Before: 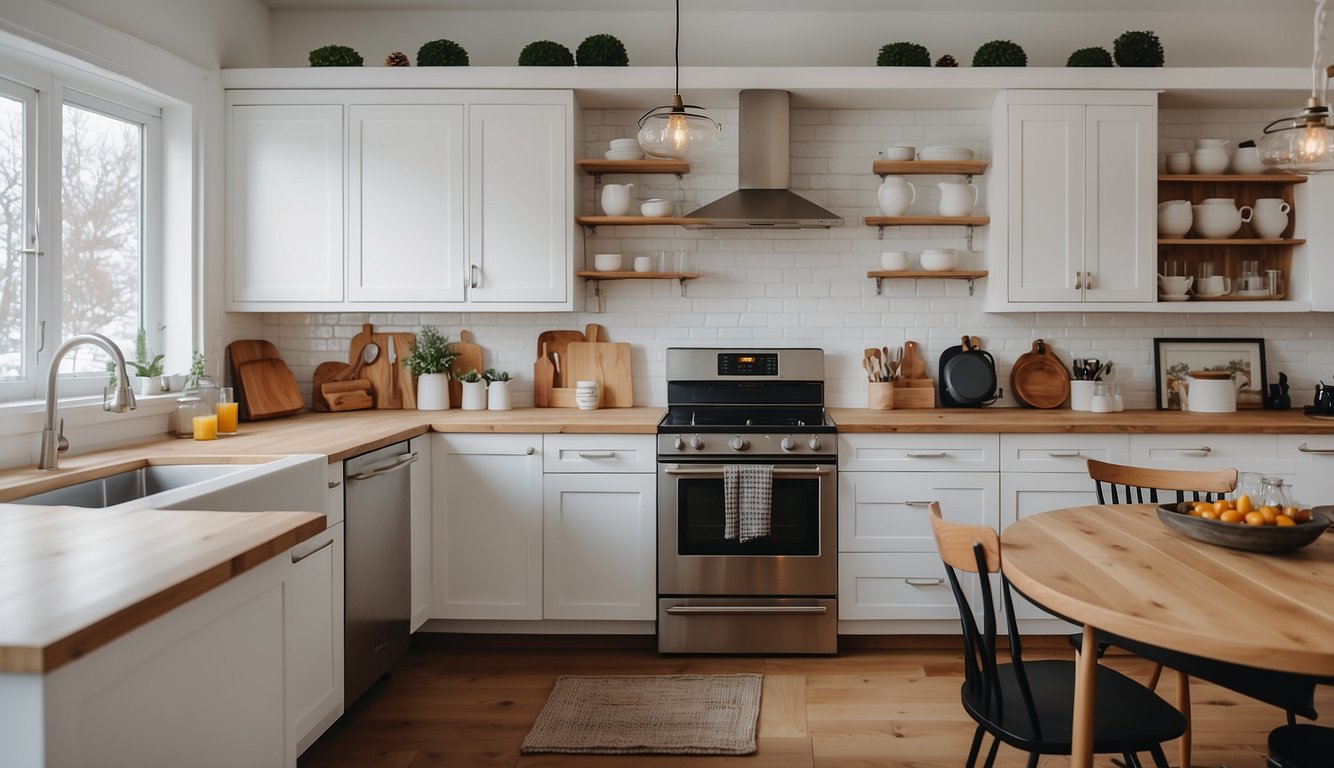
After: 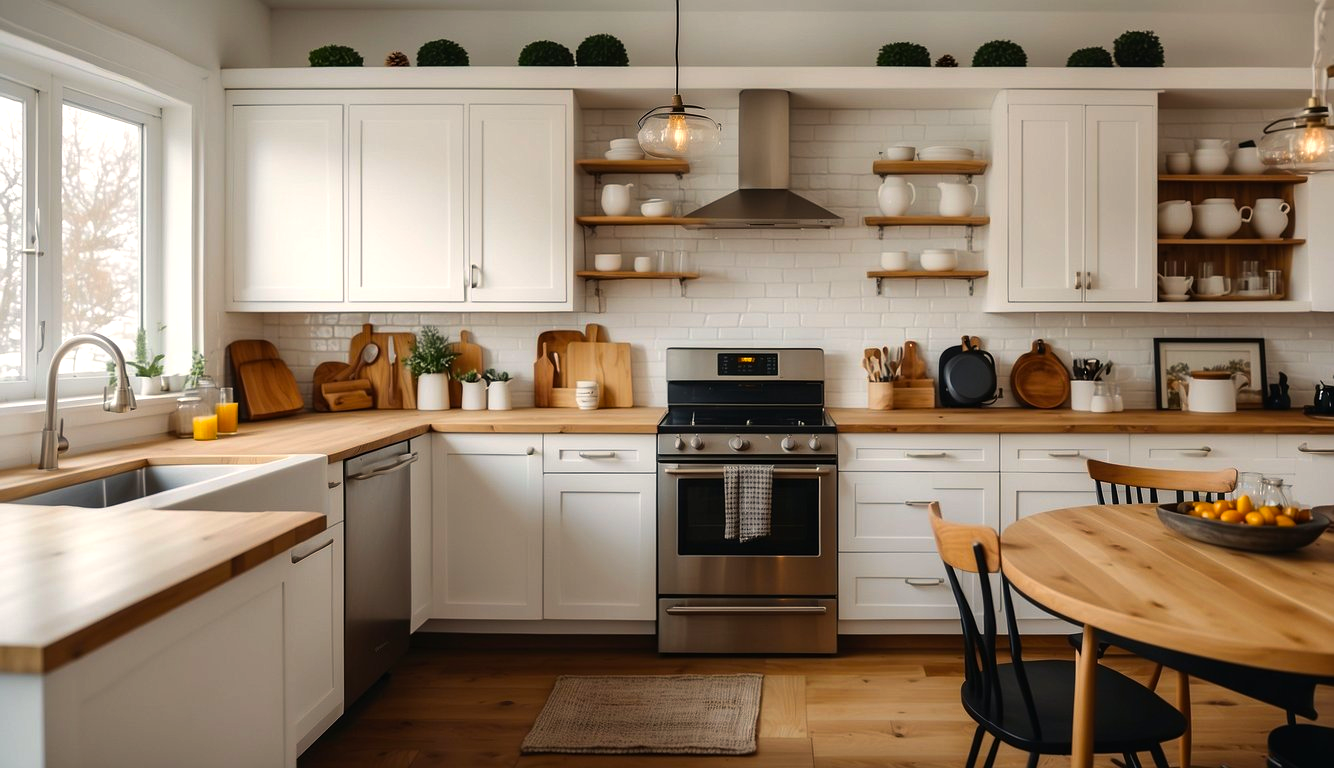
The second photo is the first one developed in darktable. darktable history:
color correction: highlights b* 2.93
color balance rgb: highlights gain › chroma 2.022%, highlights gain › hue 65.42°, perceptual saturation grading › global saturation 4.286%, perceptual brilliance grading › global brilliance -18.573%, perceptual brilliance grading › highlights 28.524%, global vibrance 44.504%
